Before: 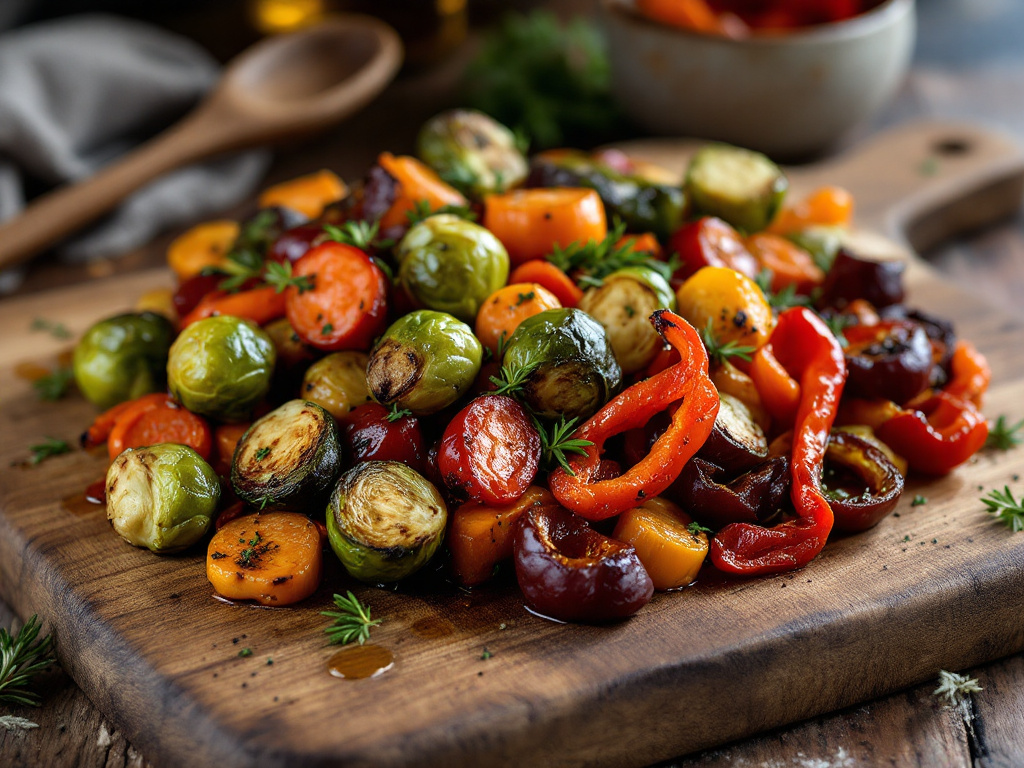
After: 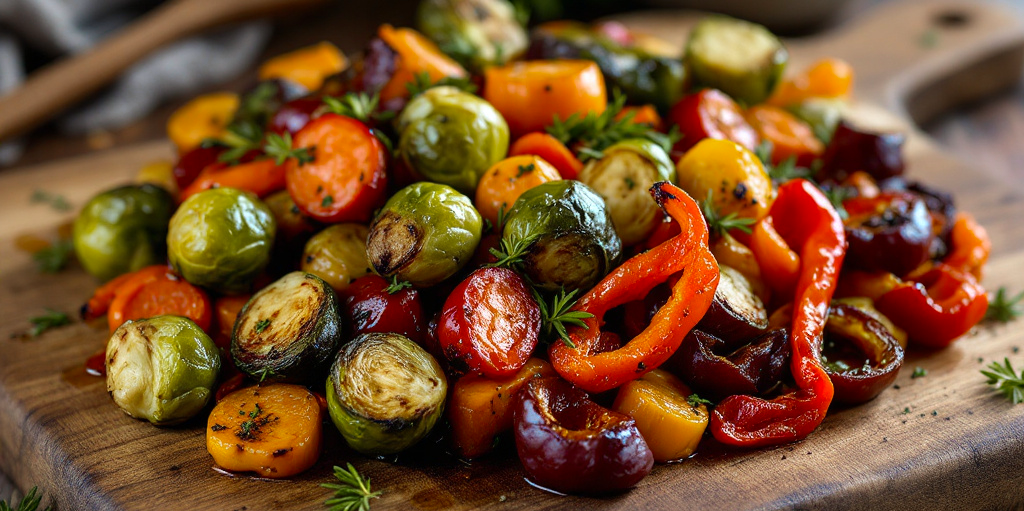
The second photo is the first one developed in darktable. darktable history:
color zones: curves: ch0 [(0.254, 0.492) (0.724, 0.62)]; ch1 [(0.25, 0.528) (0.719, 0.796)]; ch2 [(0, 0.472) (0.25, 0.5) (0.73, 0.184)]
crop: top 16.727%, bottom 16.727%
